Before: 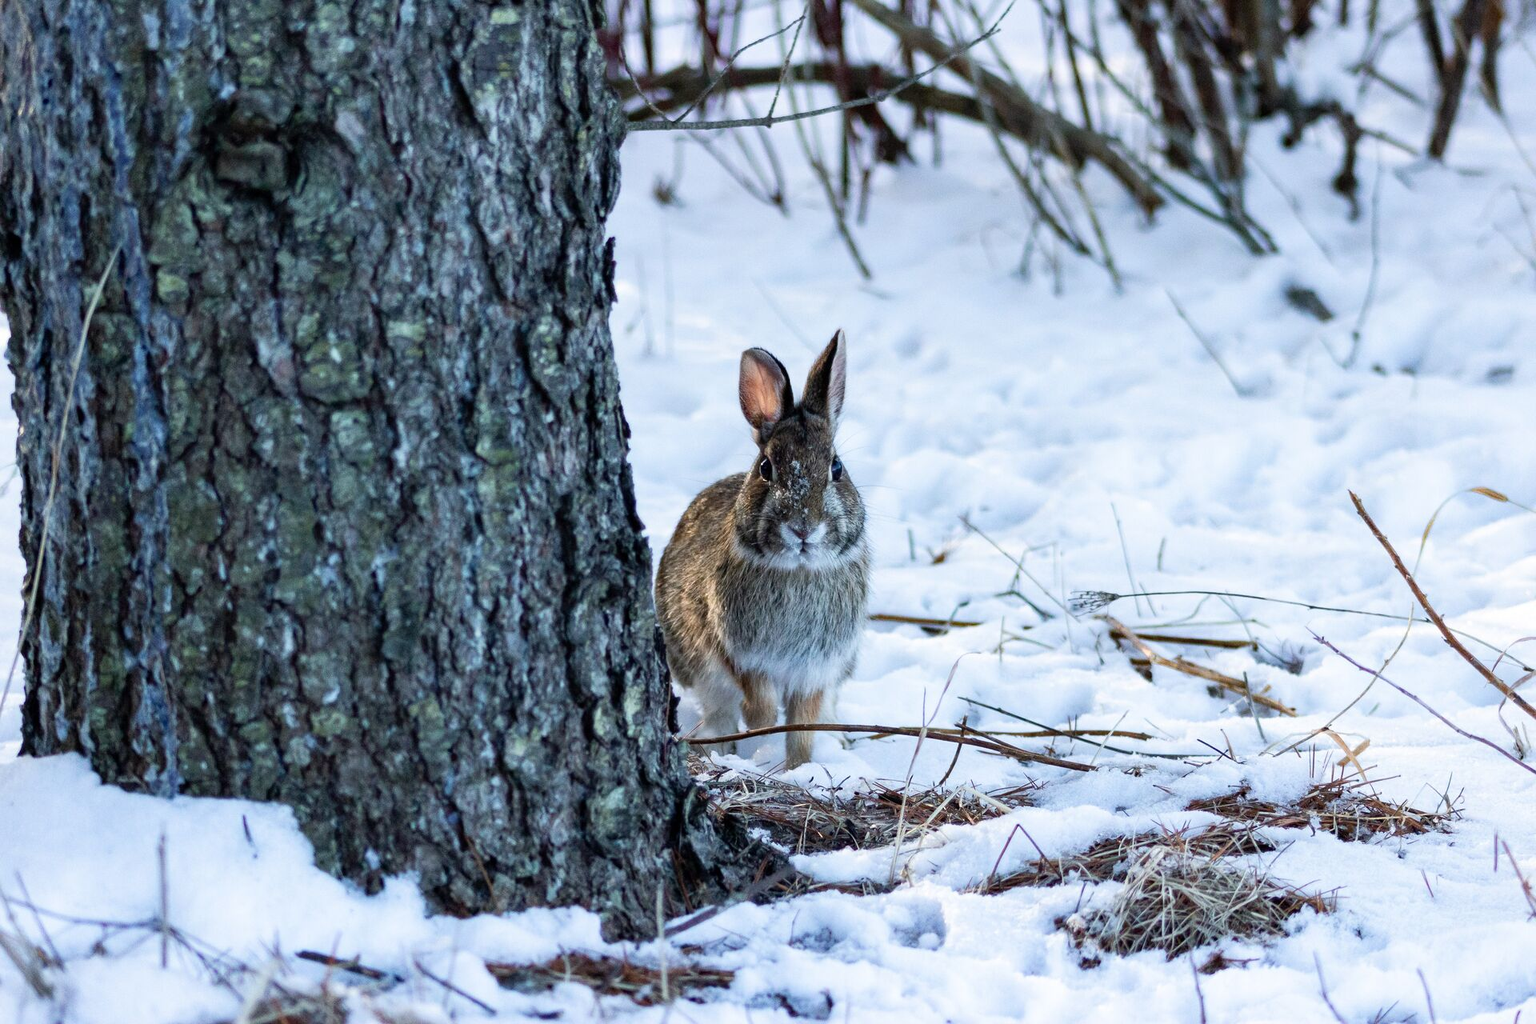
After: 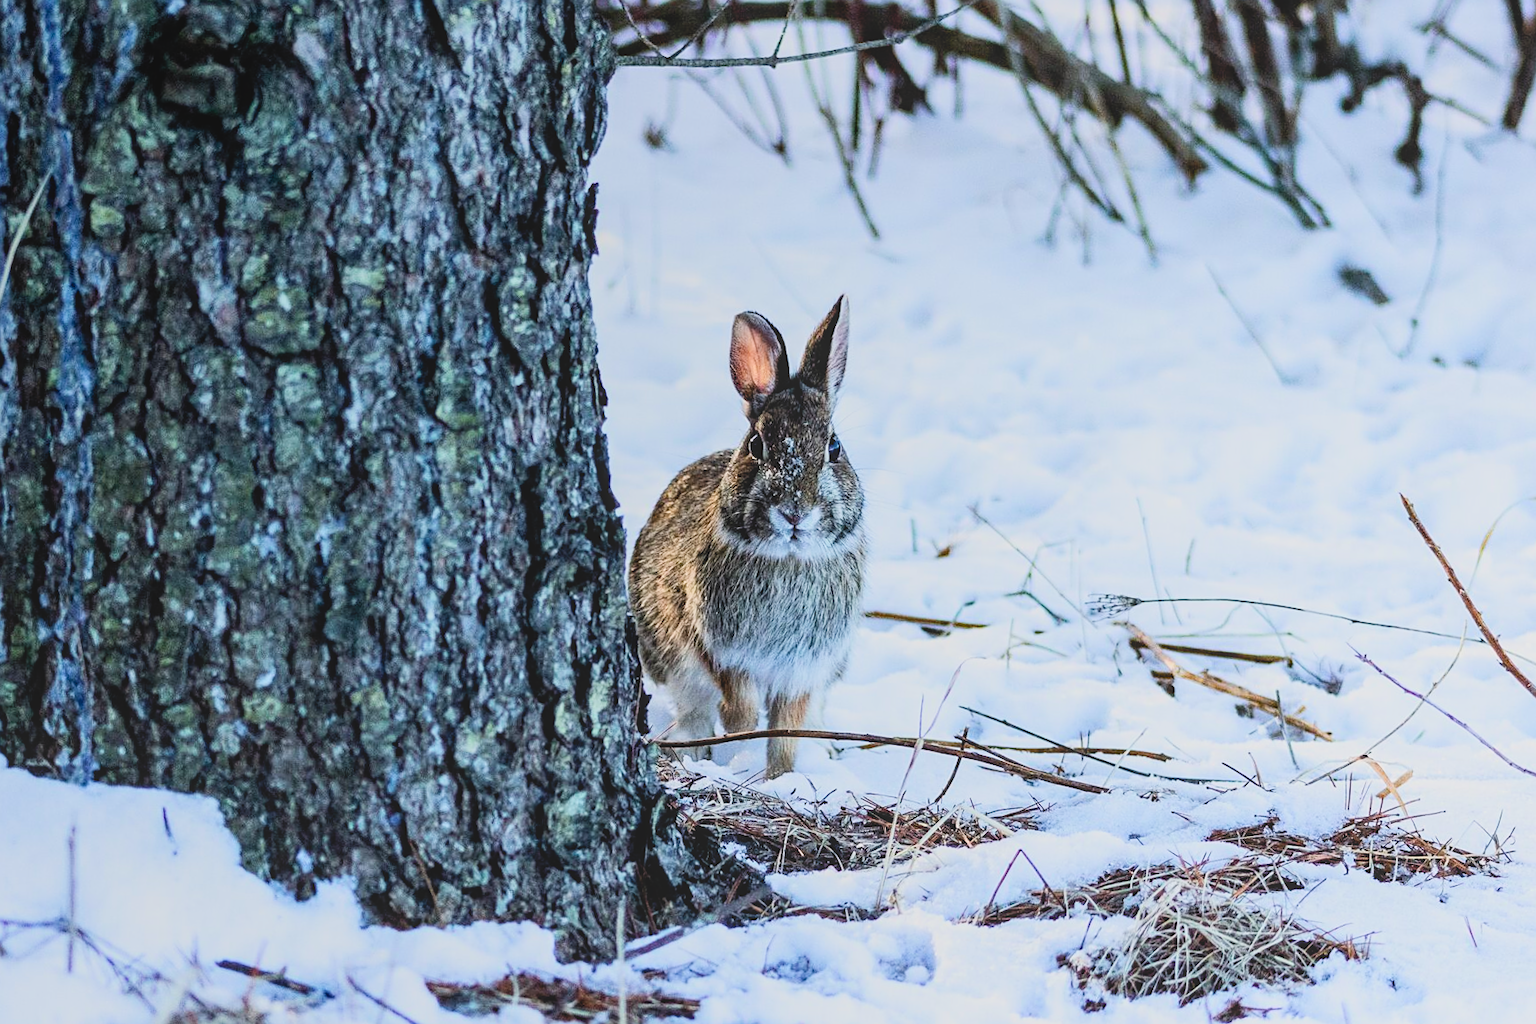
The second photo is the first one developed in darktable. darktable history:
sharpen: on, module defaults
local contrast: highlights 46%, shadows 7%, detail 99%
crop and rotate: angle -2.14°, left 3.075%, top 4.083%, right 1.602%, bottom 0.545%
filmic rgb: black relative exposure -7.65 EV, white relative exposure 4.56 EV, hardness 3.61, contrast 1.05
contrast brightness saturation: contrast 0.232, brightness 0.113, saturation 0.291
